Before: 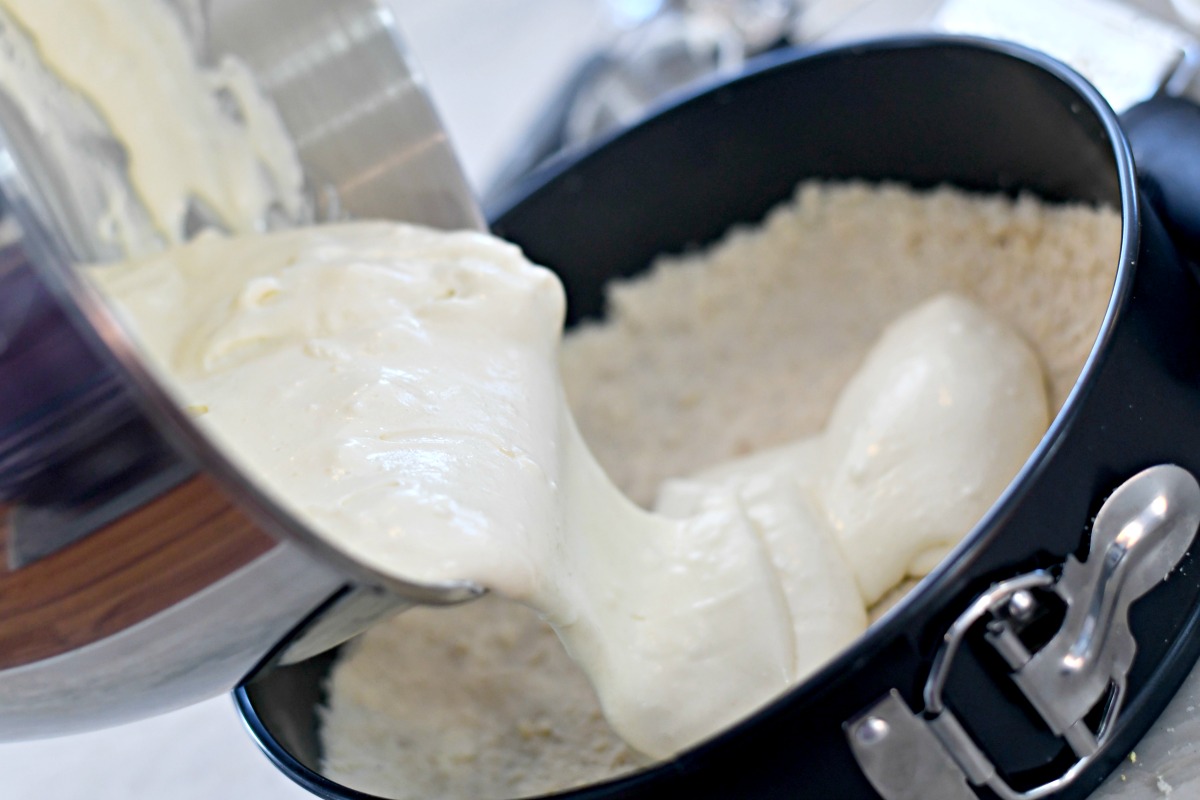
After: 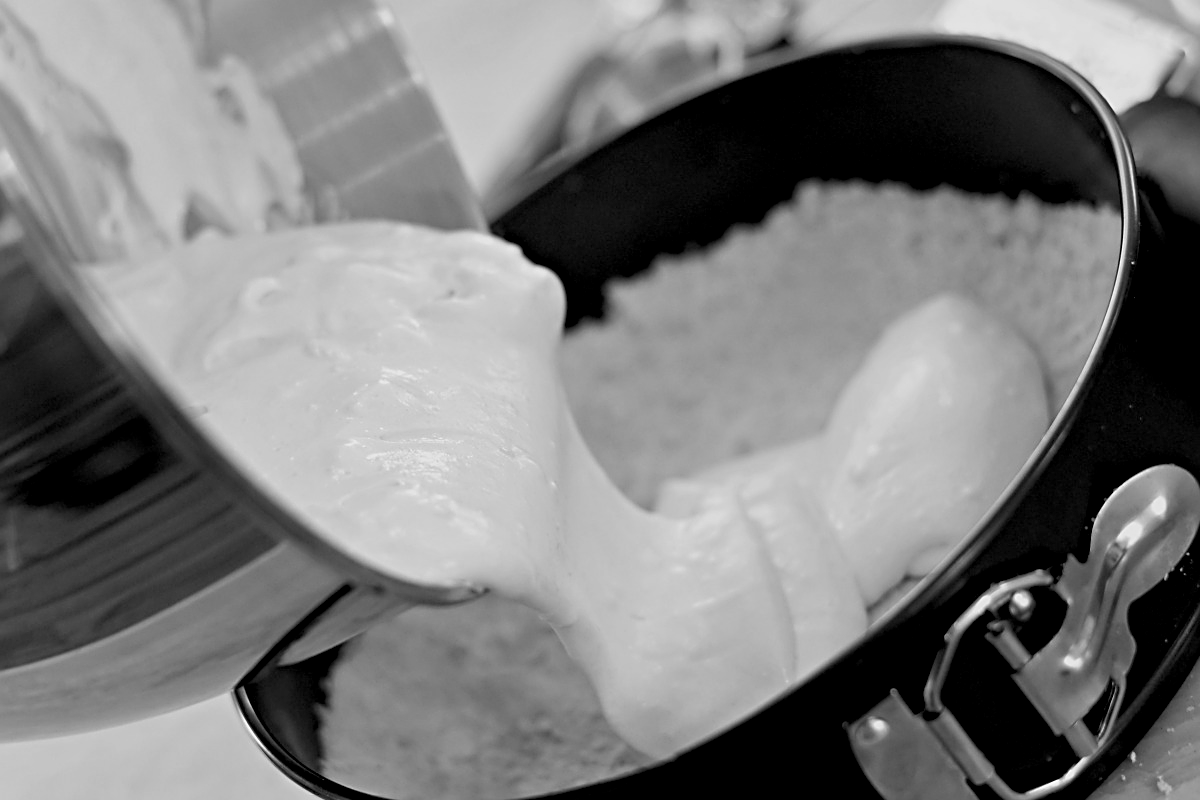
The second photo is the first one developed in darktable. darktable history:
sharpen: on, module defaults
exposure: black level correction 0.009, exposure -0.159 EV, compensate highlight preservation false
monochrome: a 30.25, b 92.03
